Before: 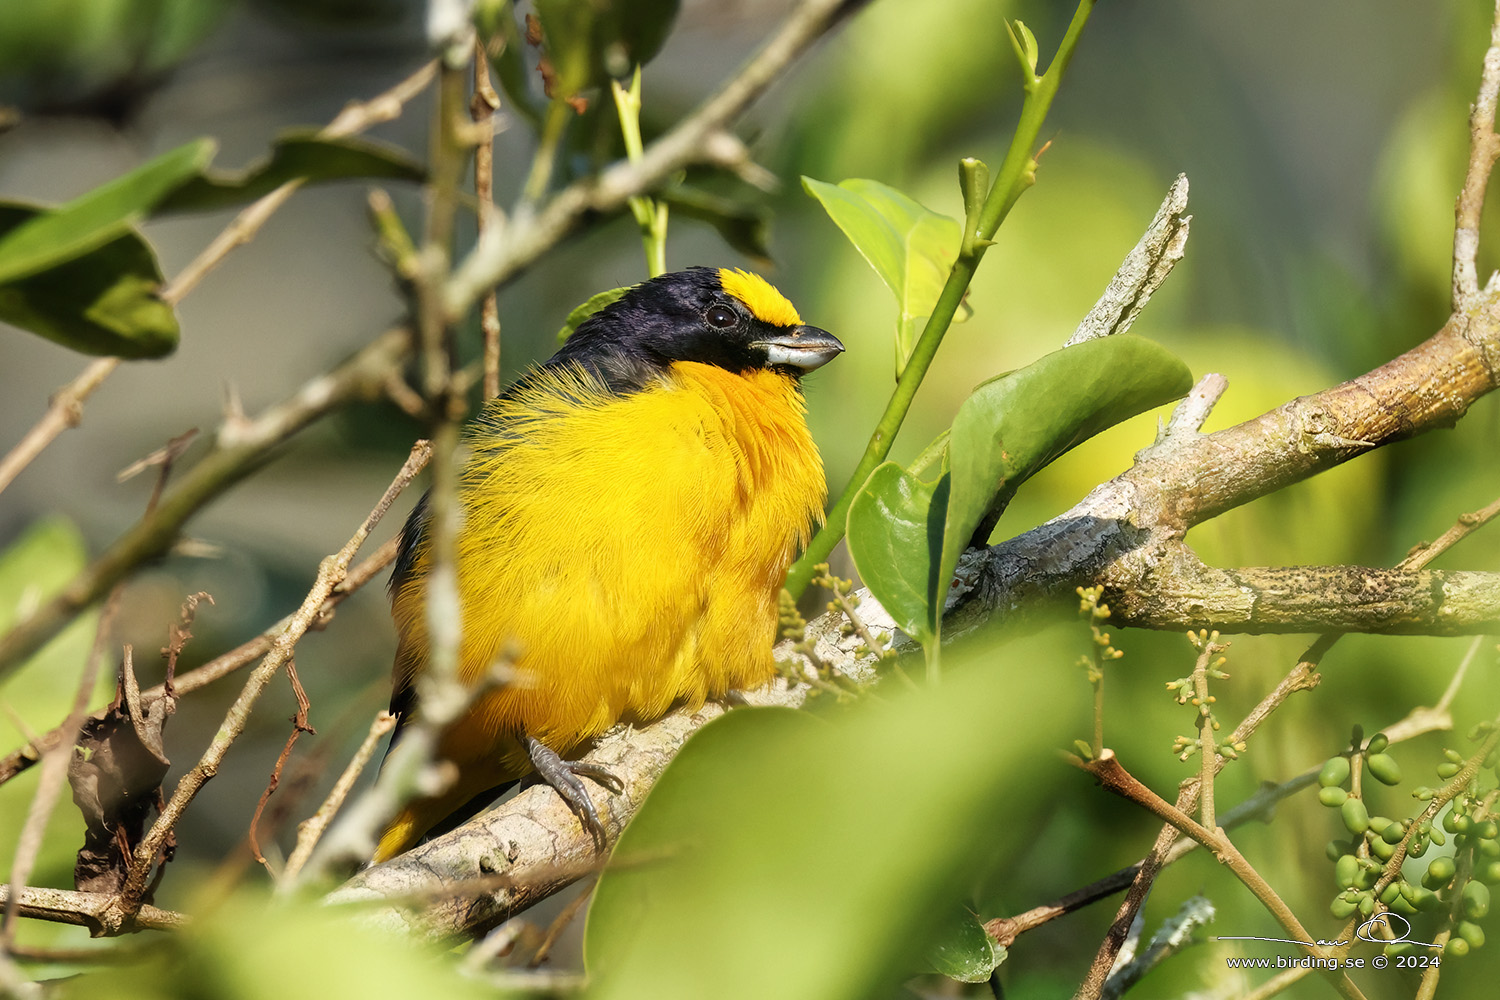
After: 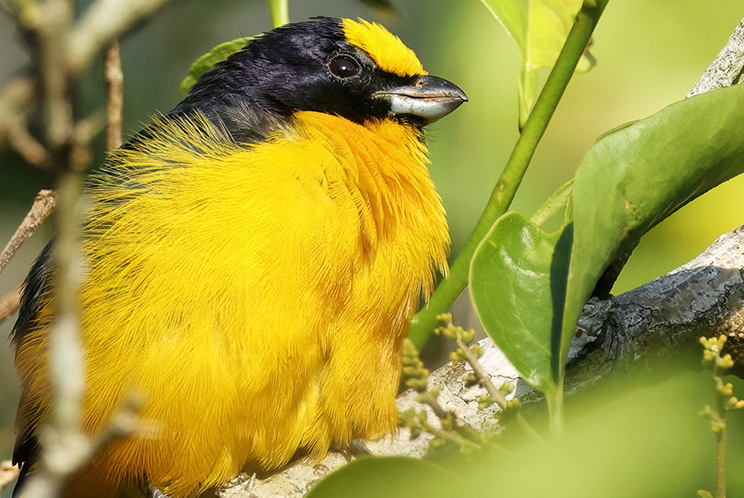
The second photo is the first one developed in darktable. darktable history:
crop: left 25.134%, top 25.001%, right 25.207%, bottom 25.125%
